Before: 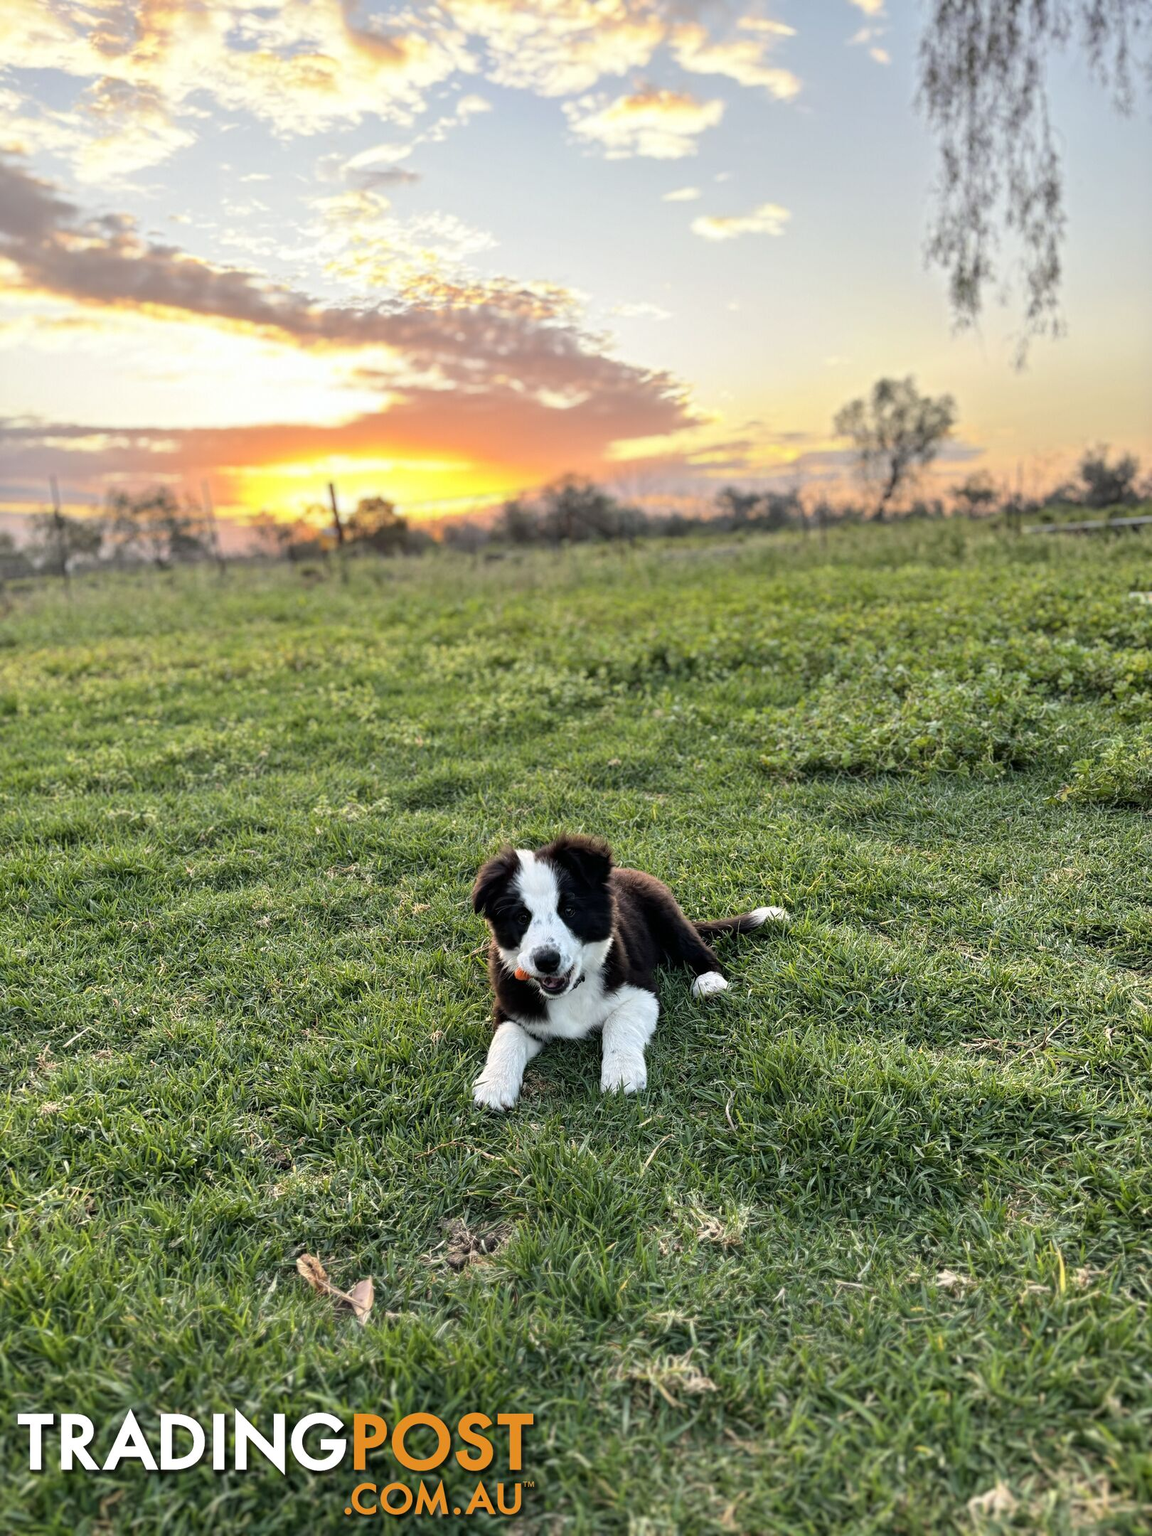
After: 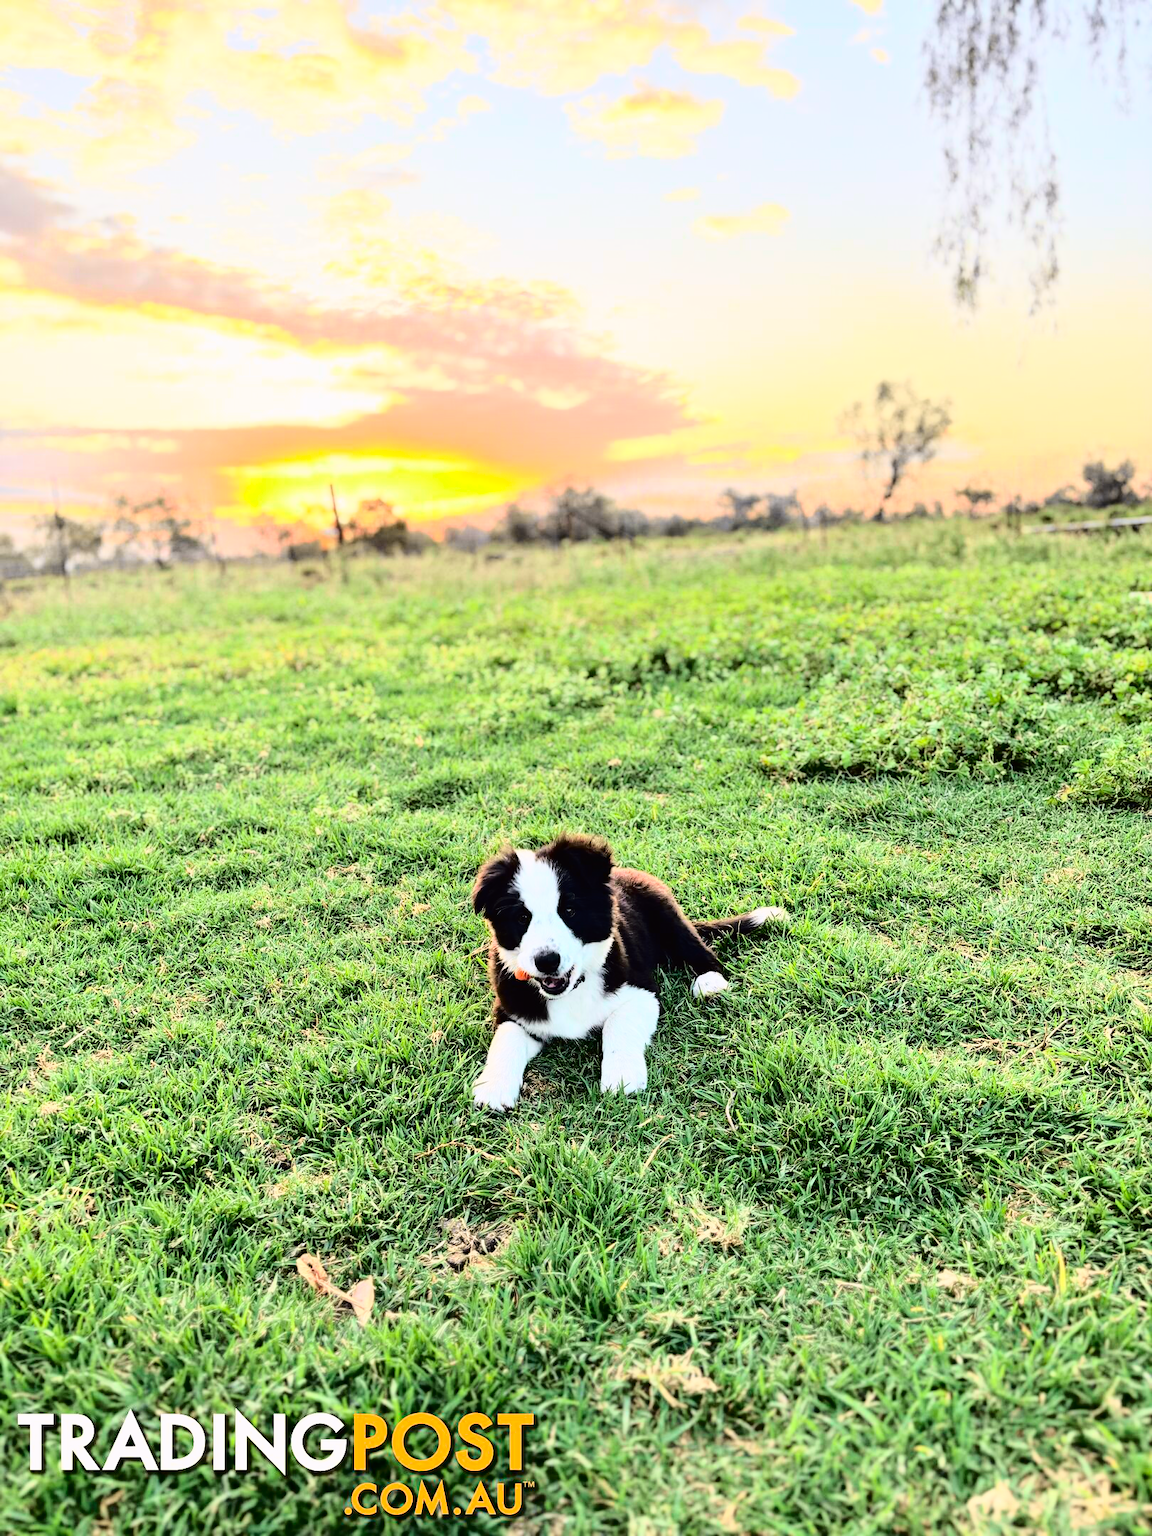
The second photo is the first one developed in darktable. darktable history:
base curve: curves: ch0 [(0, 0) (0.028, 0.03) (0.121, 0.232) (0.46, 0.748) (0.859, 0.968) (1, 1)]
tone curve: curves: ch0 [(0, 0.011) (0.053, 0.026) (0.174, 0.115) (0.398, 0.444) (0.673, 0.775) (0.829, 0.906) (0.991, 0.981)]; ch1 [(0, 0) (0.264, 0.22) (0.407, 0.373) (0.463, 0.457) (0.492, 0.501) (0.512, 0.513) (0.54, 0.543) (0.585, 0.617) (0.659, 0.686) (0.78, 0.8) (1, 1)]; ch2 [(0, 0) (0.438, 0.449) (0.473, 0.469) (0.503, 0.5) (0.523, 0.534) (0.562, 0.591) (0.612, 0.627) (0.701, 0.707) (1, 1)], color space Lab, independent channels, preserve colors none
